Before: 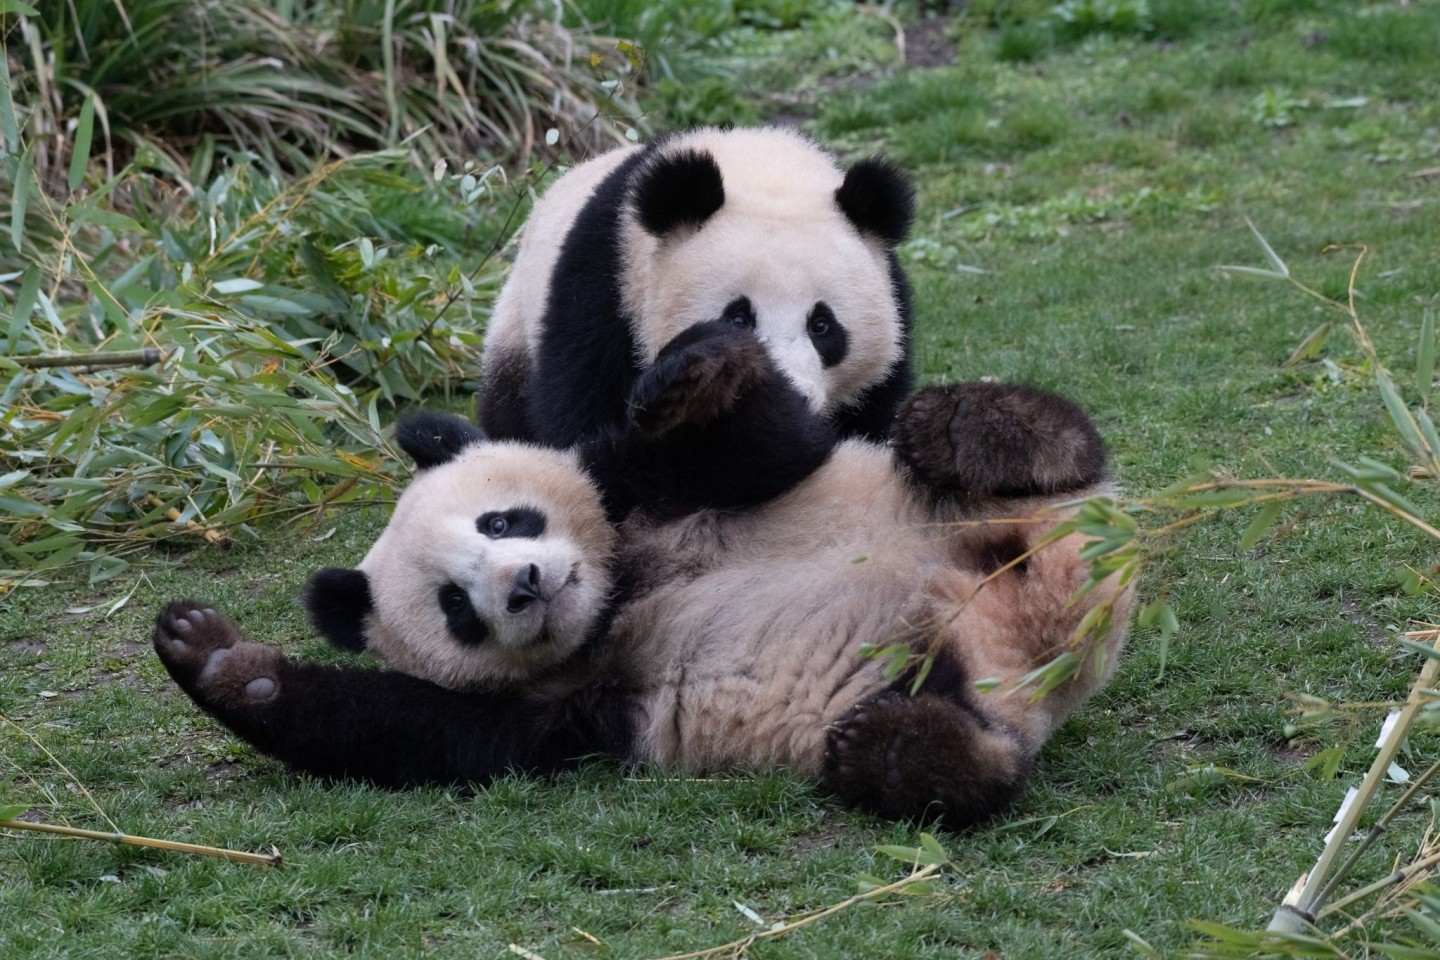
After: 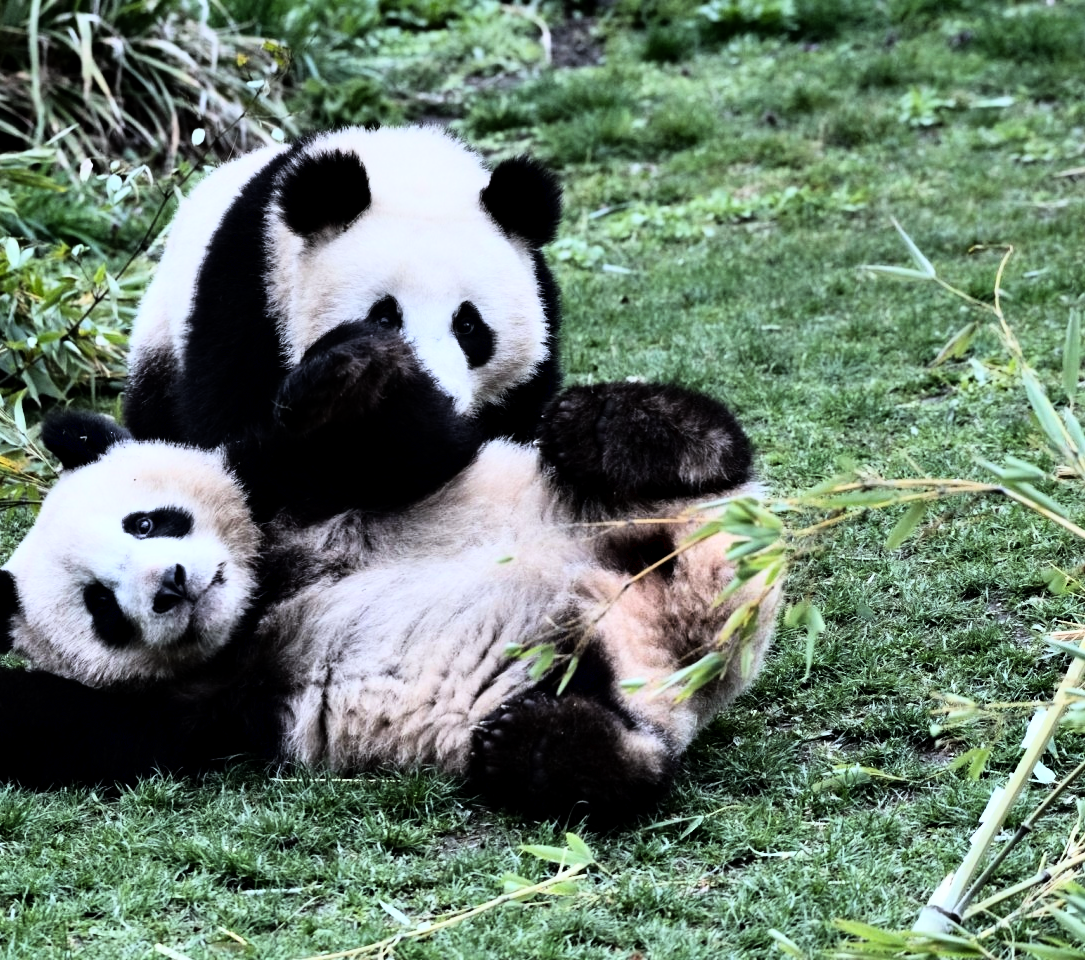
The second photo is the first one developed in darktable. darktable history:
crop and rotate: left 24.6%
white balance: red 0.925, blue 1.046
graduated density: on, module defaults
contrast equalizer: y [[0.586, 0.584, 0.576, 0.565, 0.552, 0.539], [0.5 ×6], [0.97, 0.959, 0.919, 0.859, 0.789, 0.717], [0 ×6], [0 ×6]]
rgb curve: curves: ch0 [(0, 0) (0.21, 0.15) (0.24, 0.21) (0.5, 0.75) (0.75, 0.96) (0.89, 0.99) (1, 1)]; ch1 [(0, 0.02) (0.21, 0.13) (0.25, 0.2) (0.5, 0.67) (0.75, 0.9) (0.89, 0.97) (1, 1)]; ch2 [(0, 0.02) (0.21, 0.13) (0.25, 0.2) (0.5, 0.67) (0.75, 0.9) (0.89, 0.97) (1, 1)], compensate middle gray true
